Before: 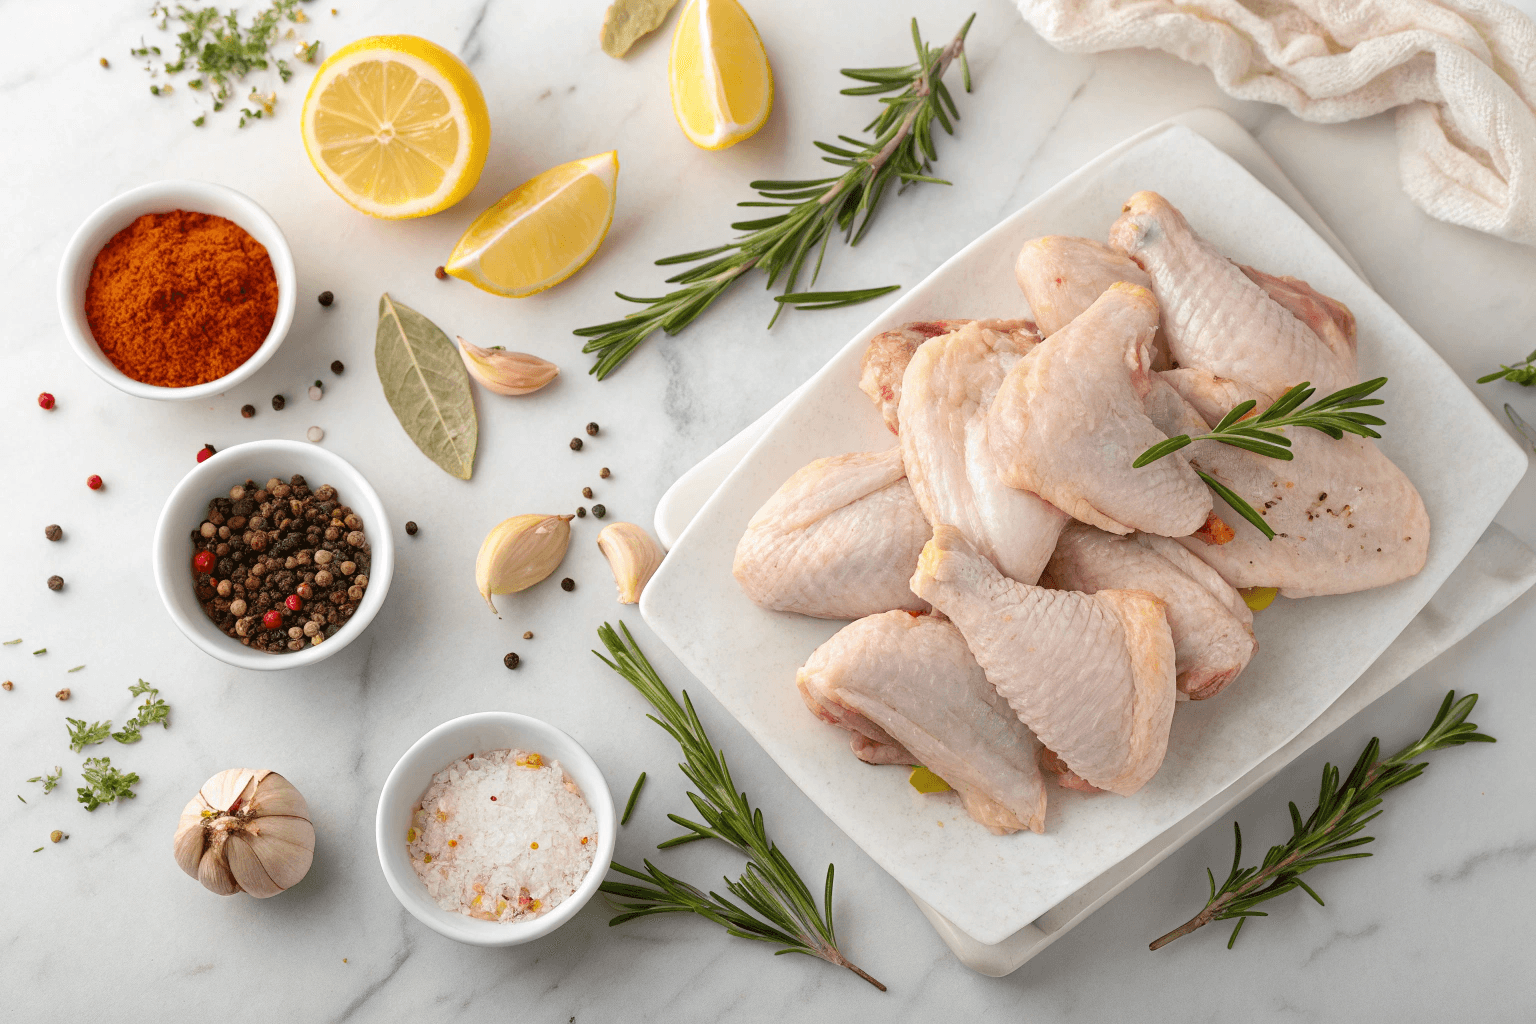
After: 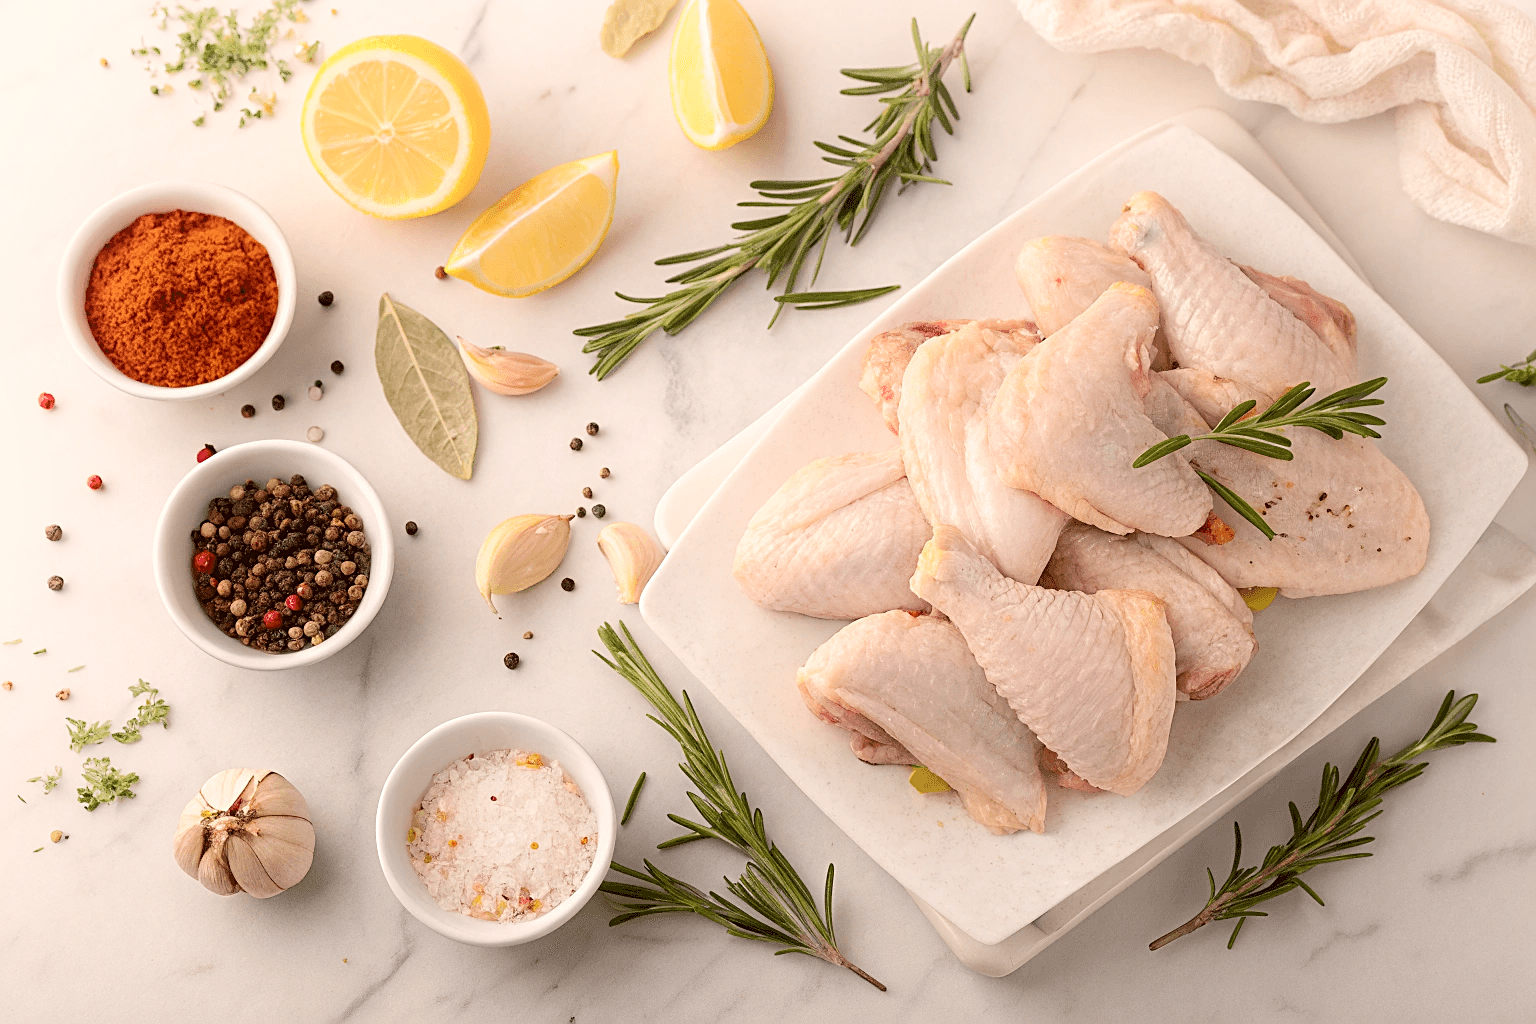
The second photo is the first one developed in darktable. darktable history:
shadows and highlights: shadows -24.28, highlights 49.77, soften with gaussian
sharpen: on, module defaults
color correction: highlights a* 6.27, highlights b* 8.19, shadows a* 5.94, shadows b* 7.23, saturation 0.9
